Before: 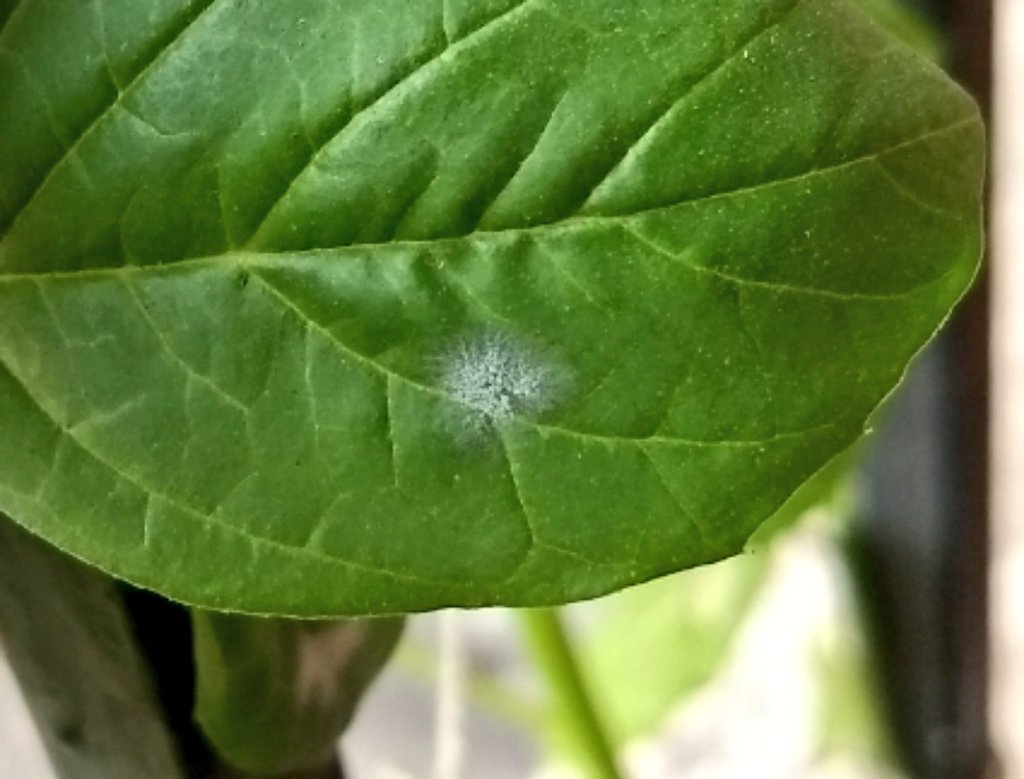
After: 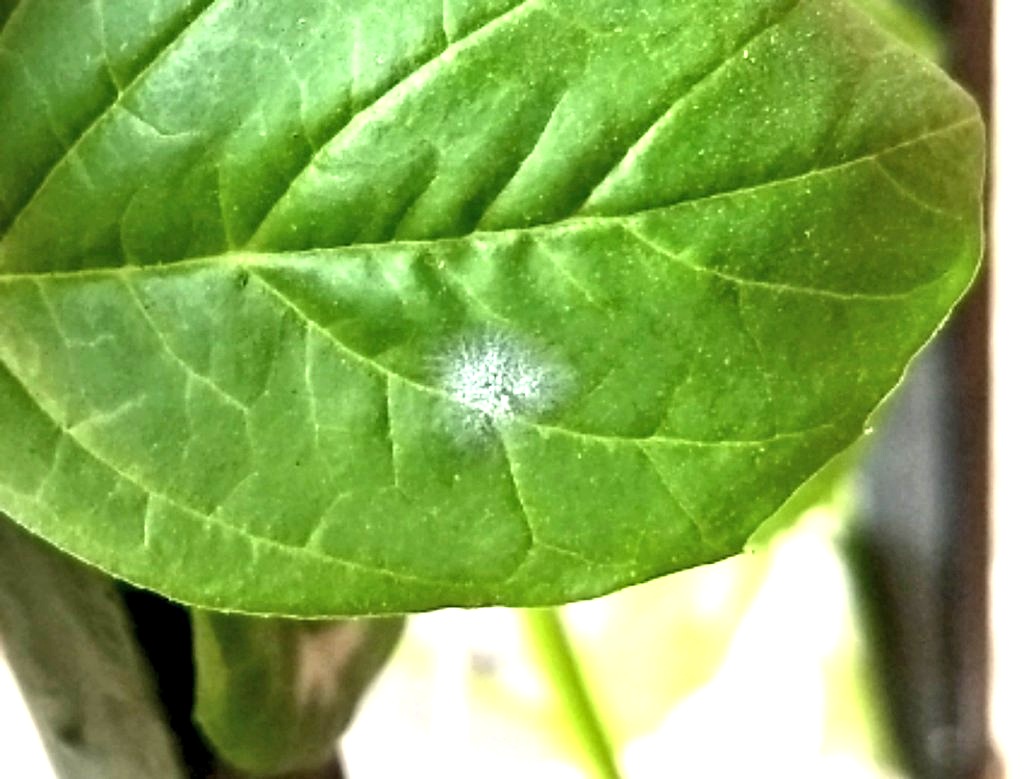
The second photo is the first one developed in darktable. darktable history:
local contrast: highlights 100%, shadows 100%, detail 131%, midtone range 0.2
exposure: black level correction 0, exposure 1.2 EV, compensate exposure bias true, compensate highlight preservation false
